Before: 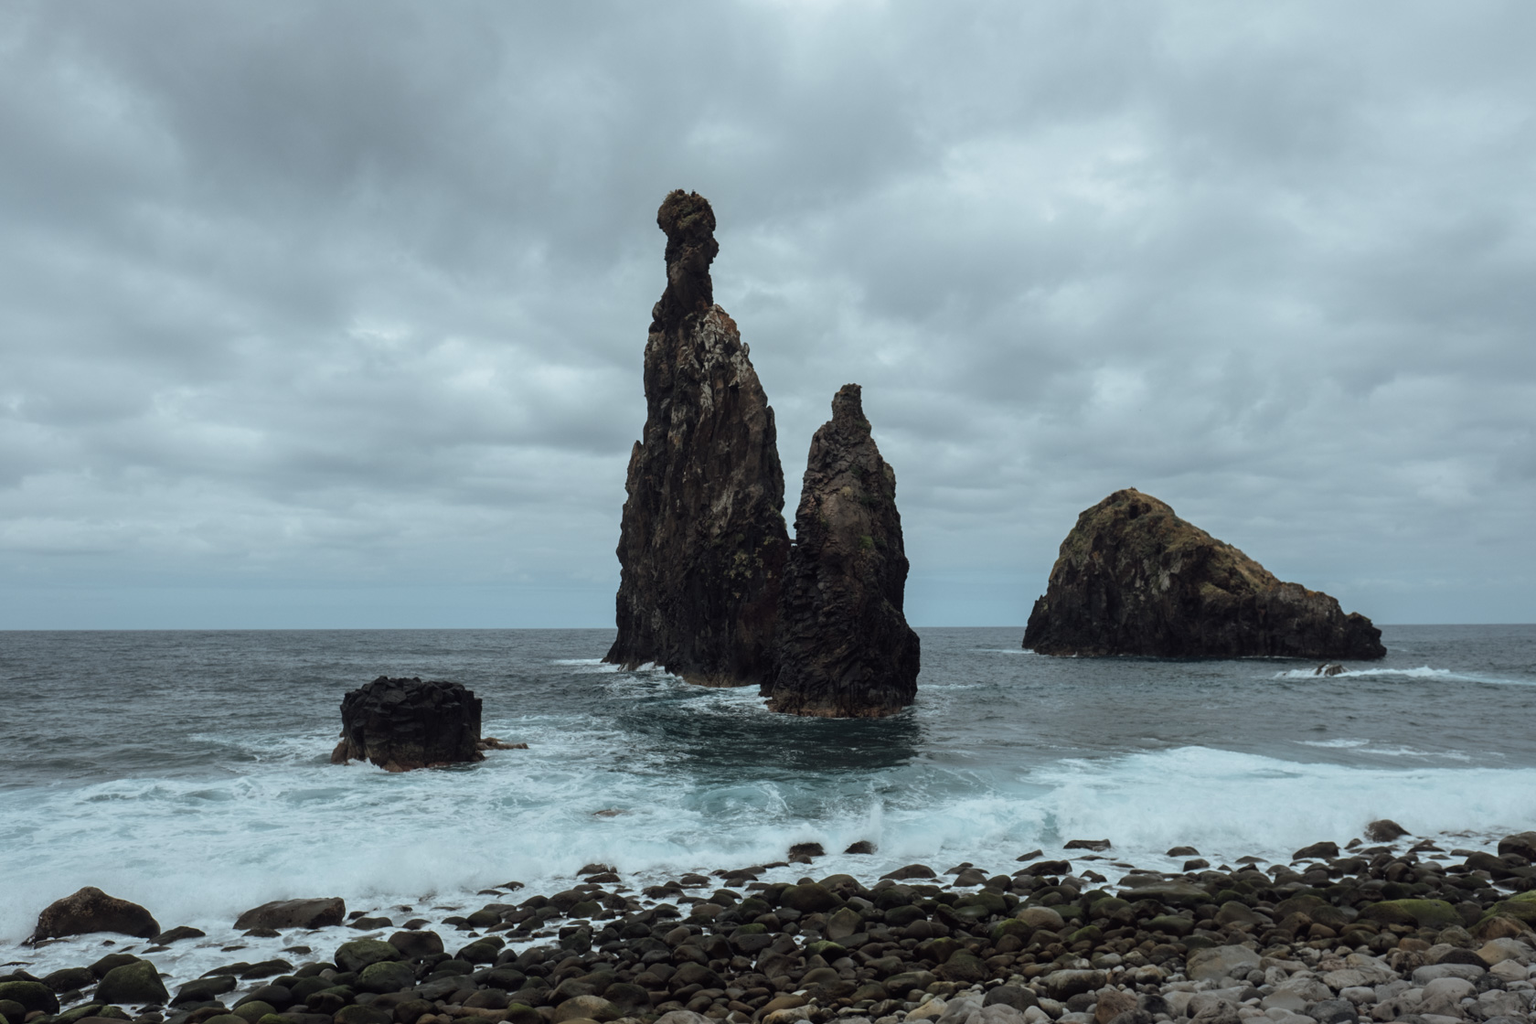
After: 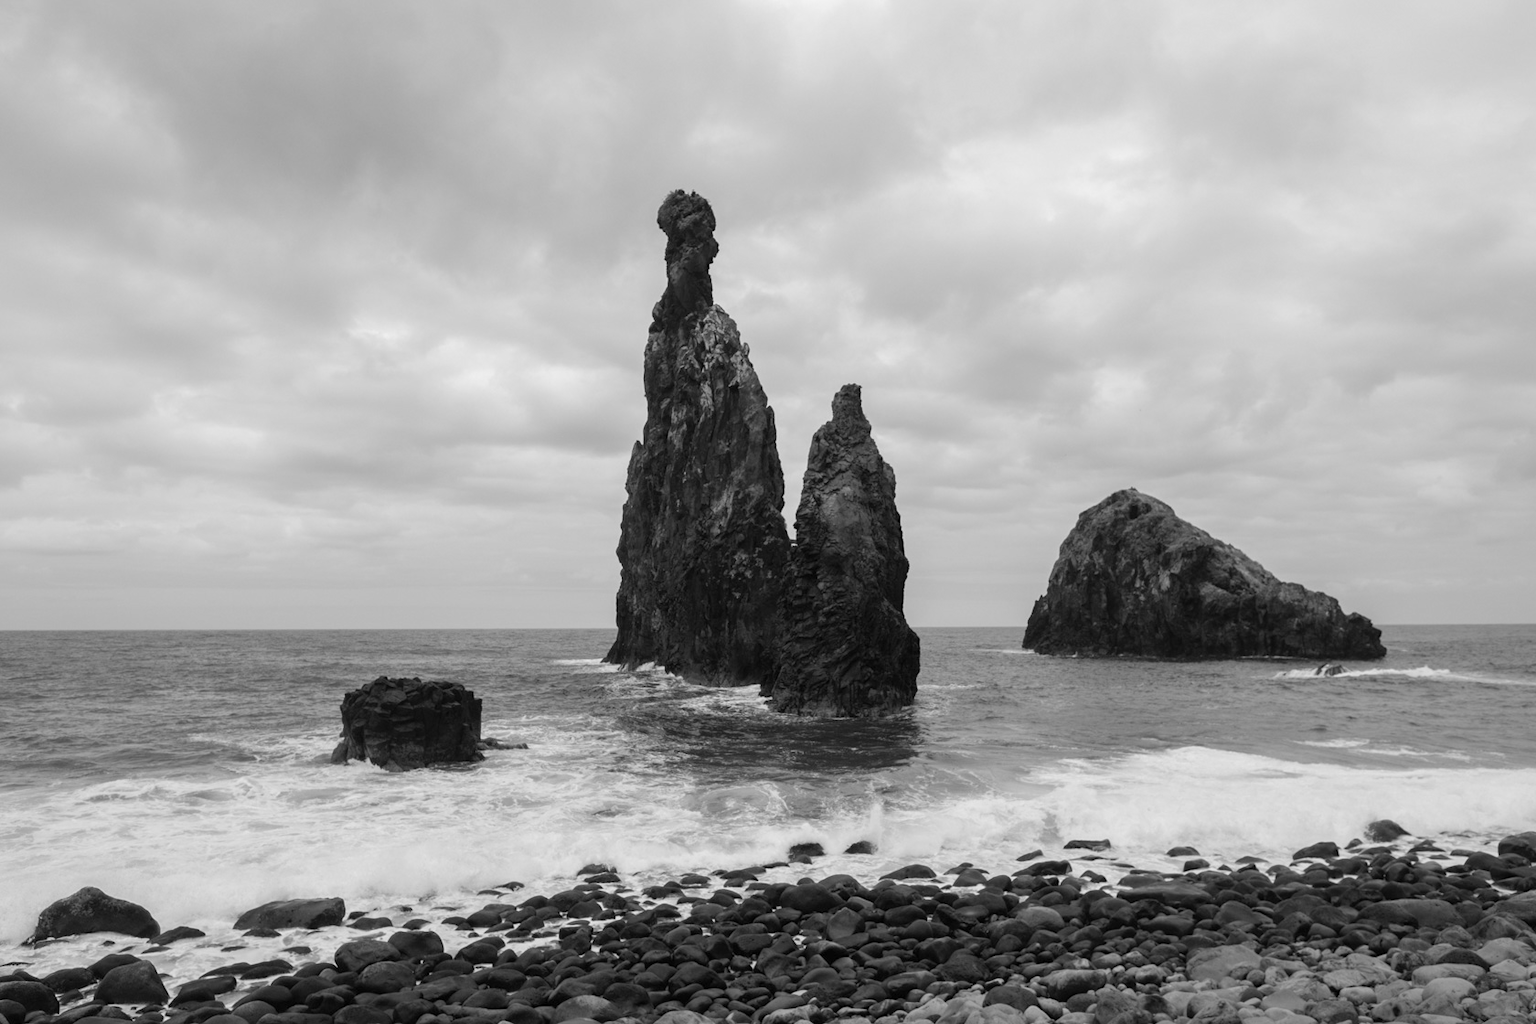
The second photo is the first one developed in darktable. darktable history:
contrast brightness saturation: brightness 0.09, saturation 0.19
exposure: black level correction 0.001, exposure 0.191 EV, compensate highlight preservation false
monochrome: on, module defaults
